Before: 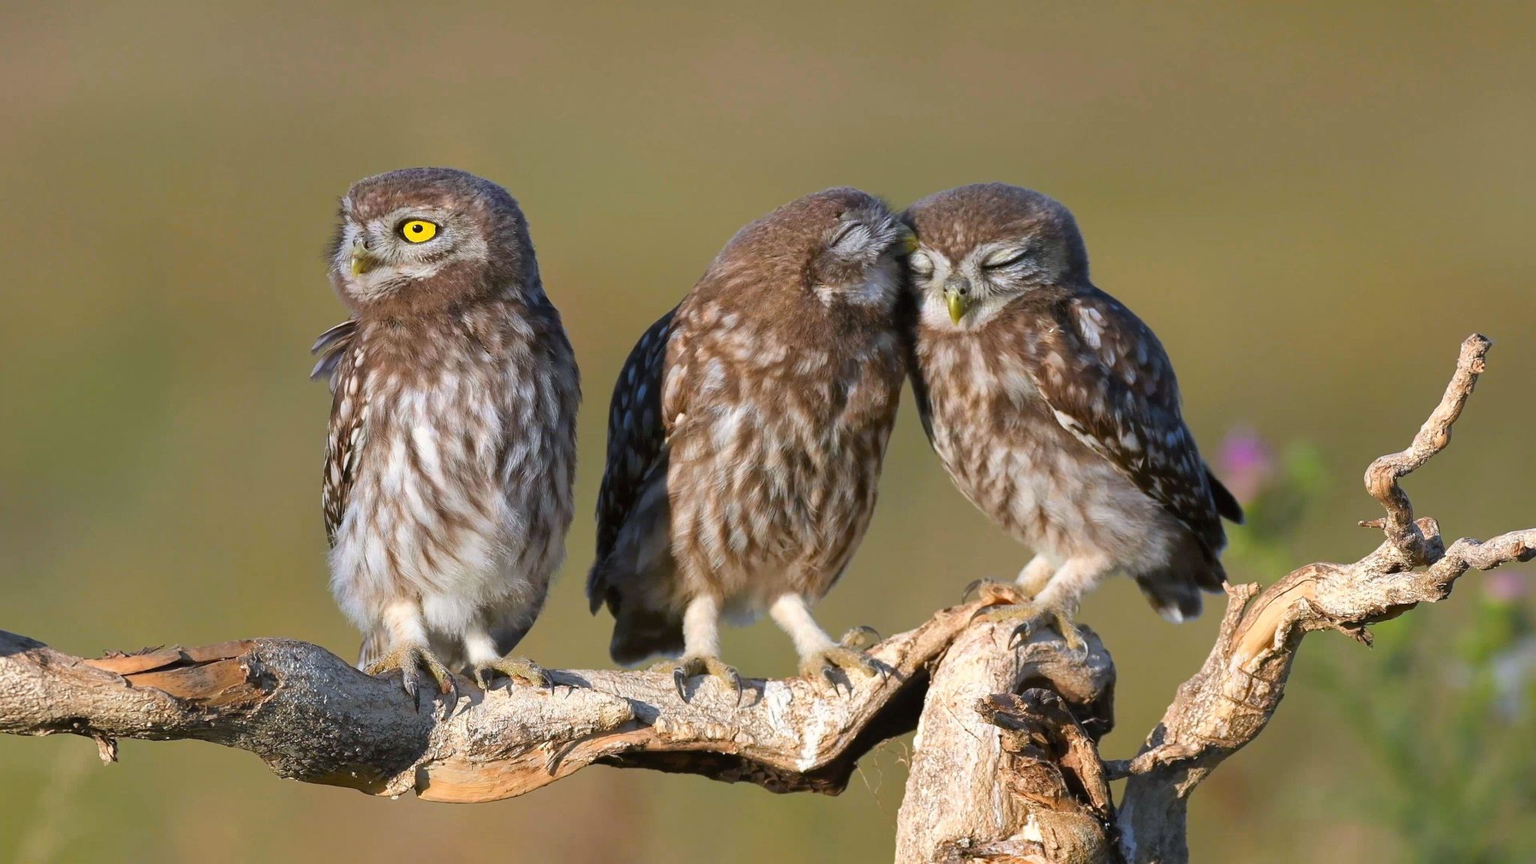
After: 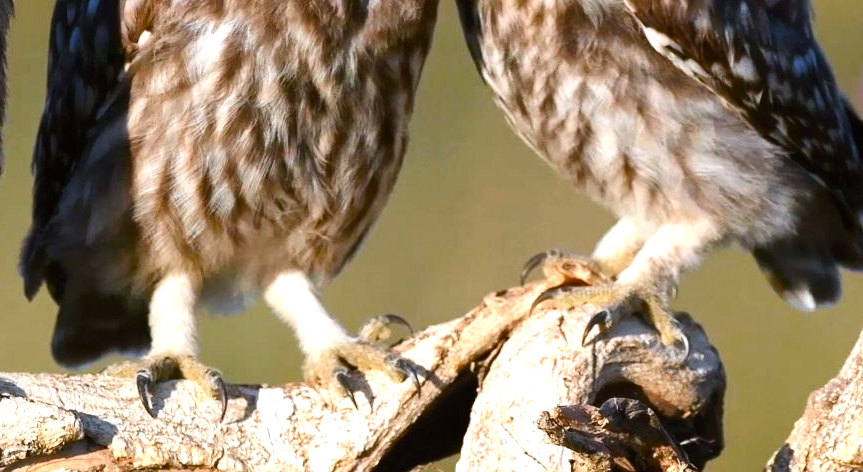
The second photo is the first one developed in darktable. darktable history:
crop: left 37.221%, top 45.169%, right 20.63%, bottom 13.777%
color balance rgb: perceptual saturation grading › global saturation 20%, perceptual saturation grading › highlights -25%, perceptual saturation grading › shadows 25%
tone equalizer: -8 EV -0.75 EV, -7 EV -0.7 EV, -6 EV -0.6 EV, -5 EV -0.4 EV, -3 EV 0.4 EV, -2 EV 0.6 EV, -1 EV 0.7 EV, +0 EV 0.75 EV, edges refinement/feathering 500, mask exposure compensation -1.57 EV, preserve details no
